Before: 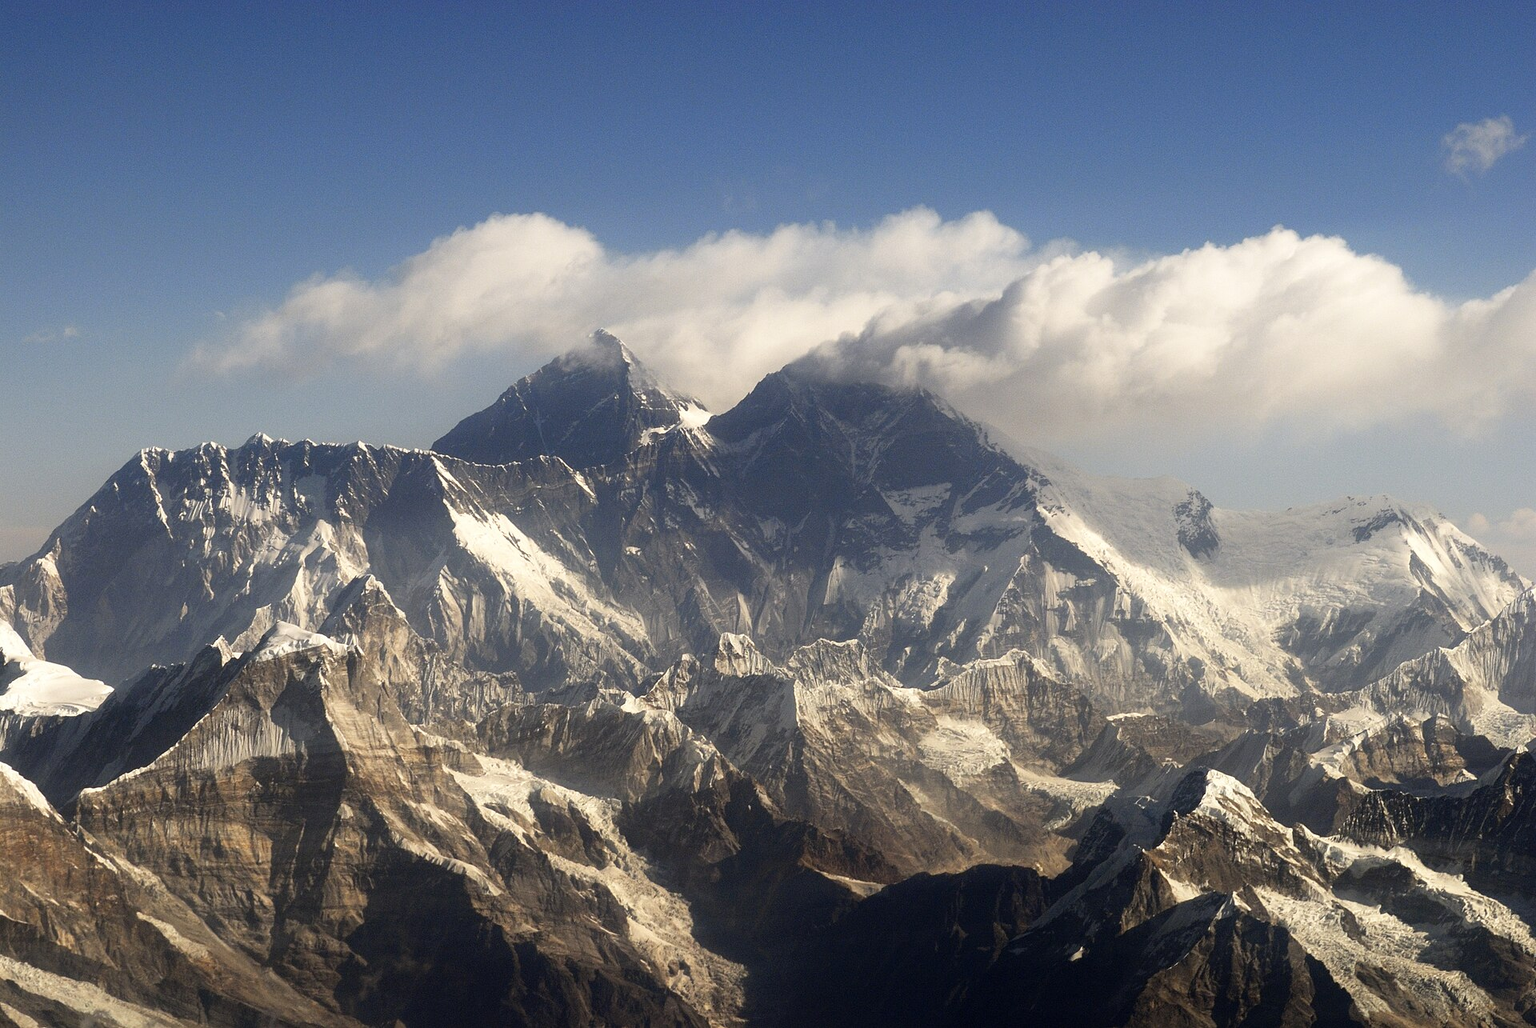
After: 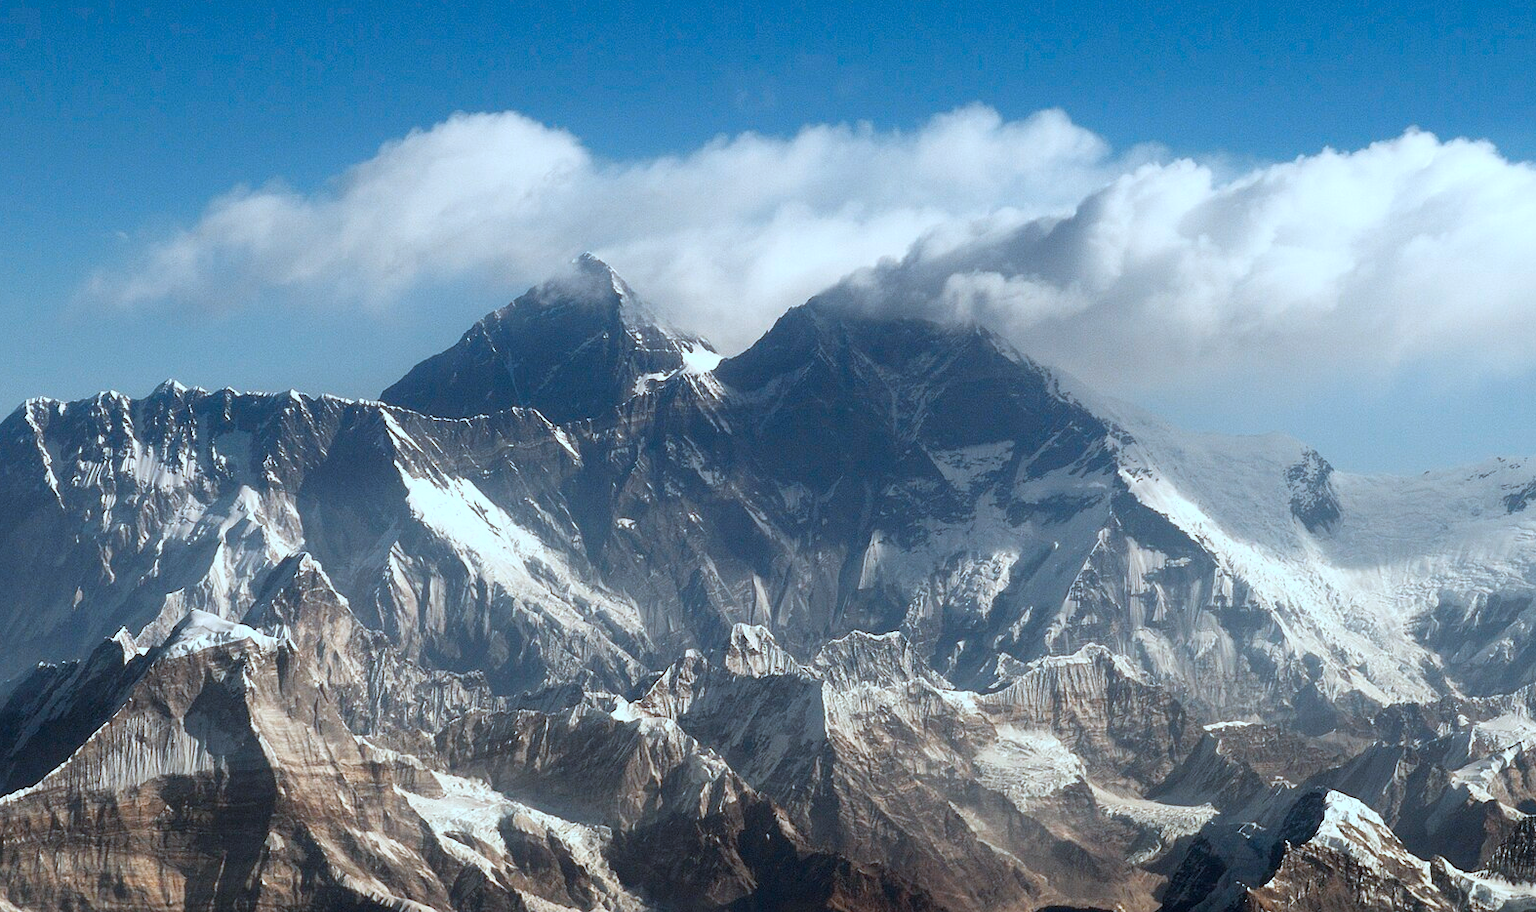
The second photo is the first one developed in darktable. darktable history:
crop: left 7.856%, top 11.836%, right 10.12%, bottom 15.387%
color correction: highlights a* -9.35, highlights b* -23.15
